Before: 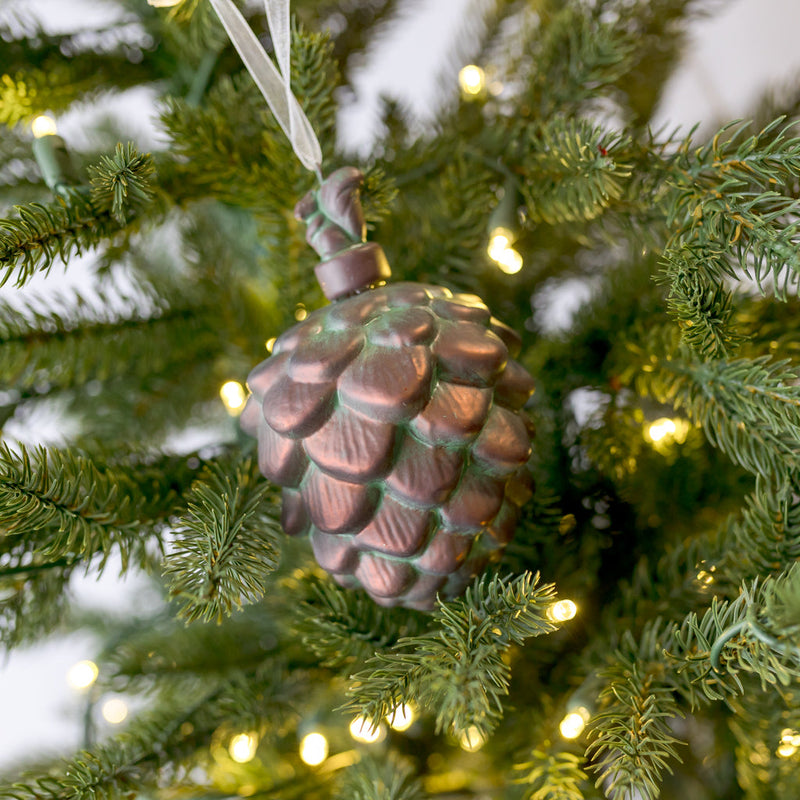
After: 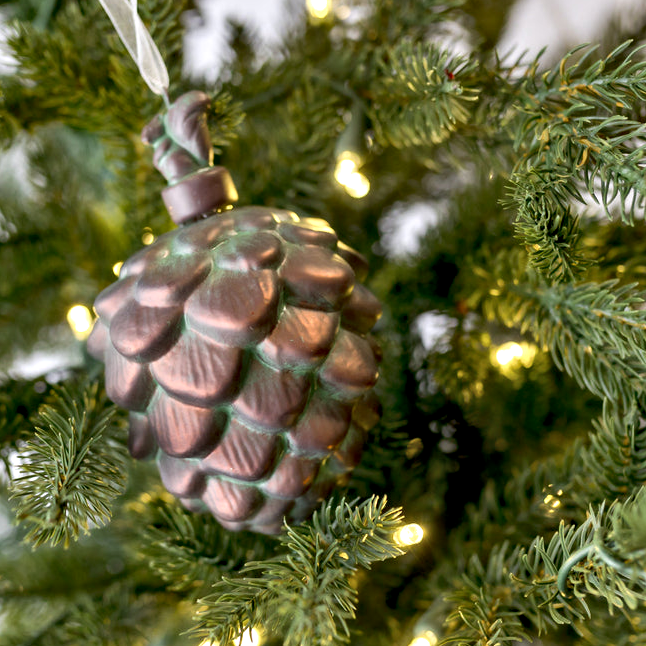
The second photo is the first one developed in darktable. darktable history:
contrast equalizer: y [[0.513, 0.565, 0.608, 0.562, 0.512, 0.5], [0.5 ×6], [0.5, 0.5, 0.5, 0.528, 0.598, 0.658], [0 ×6], [0 ×6]]
crop: left 19.159%, top 9.58%, bottom 9.58%
